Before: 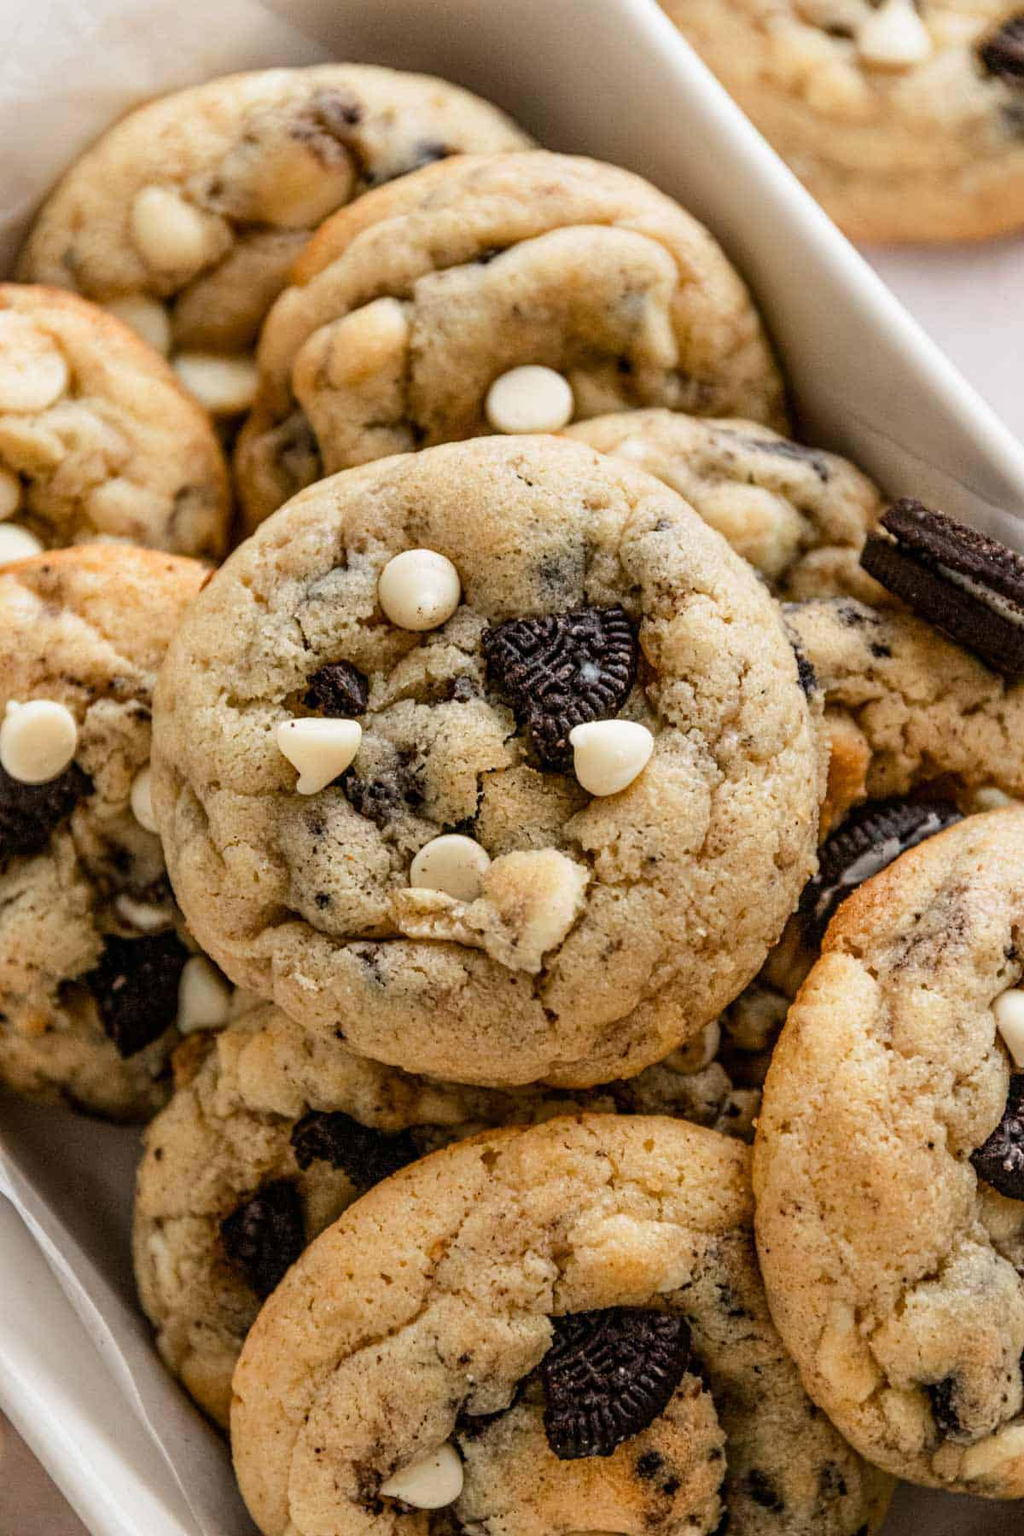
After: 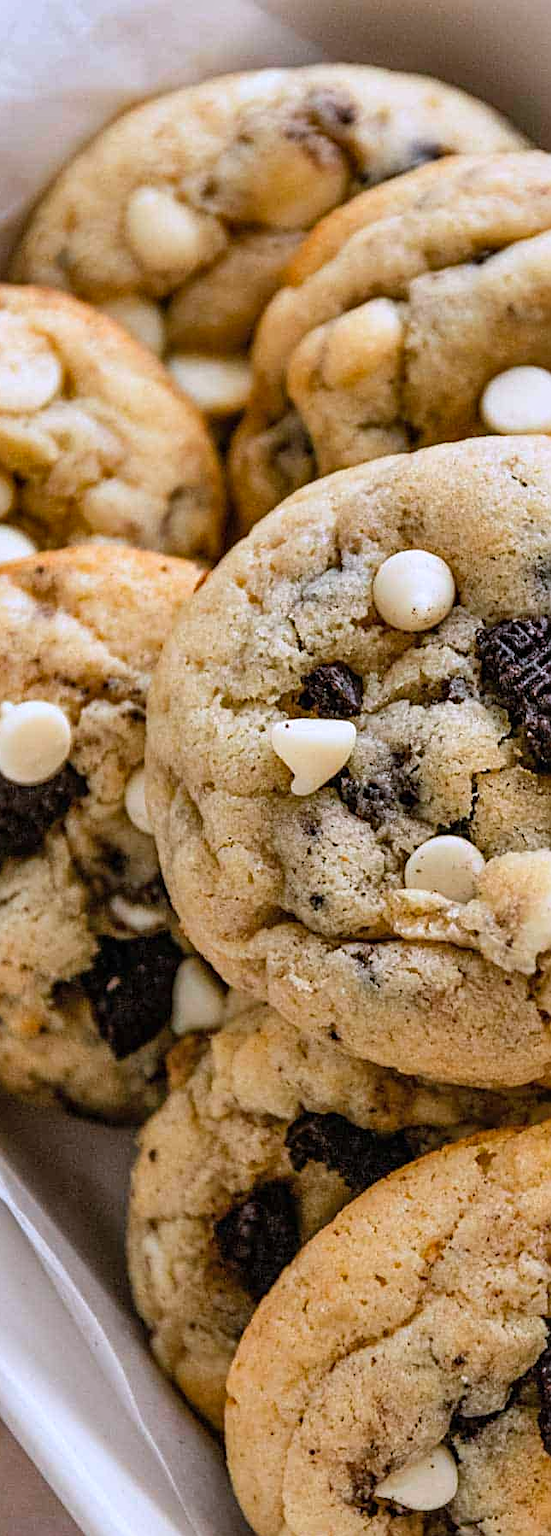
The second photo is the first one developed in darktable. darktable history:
crop: left 0.587%, right 45.588%, bottom 0.086%
sharpen: on, module defaults
white balance: red 0.967, blue 1.119, emerald 0.756
shadows and highlights: shadows 52.42, soften with gaussian
contrast brightness saturation: contrast 0.03, brightness 0.06, saturation 0.13
